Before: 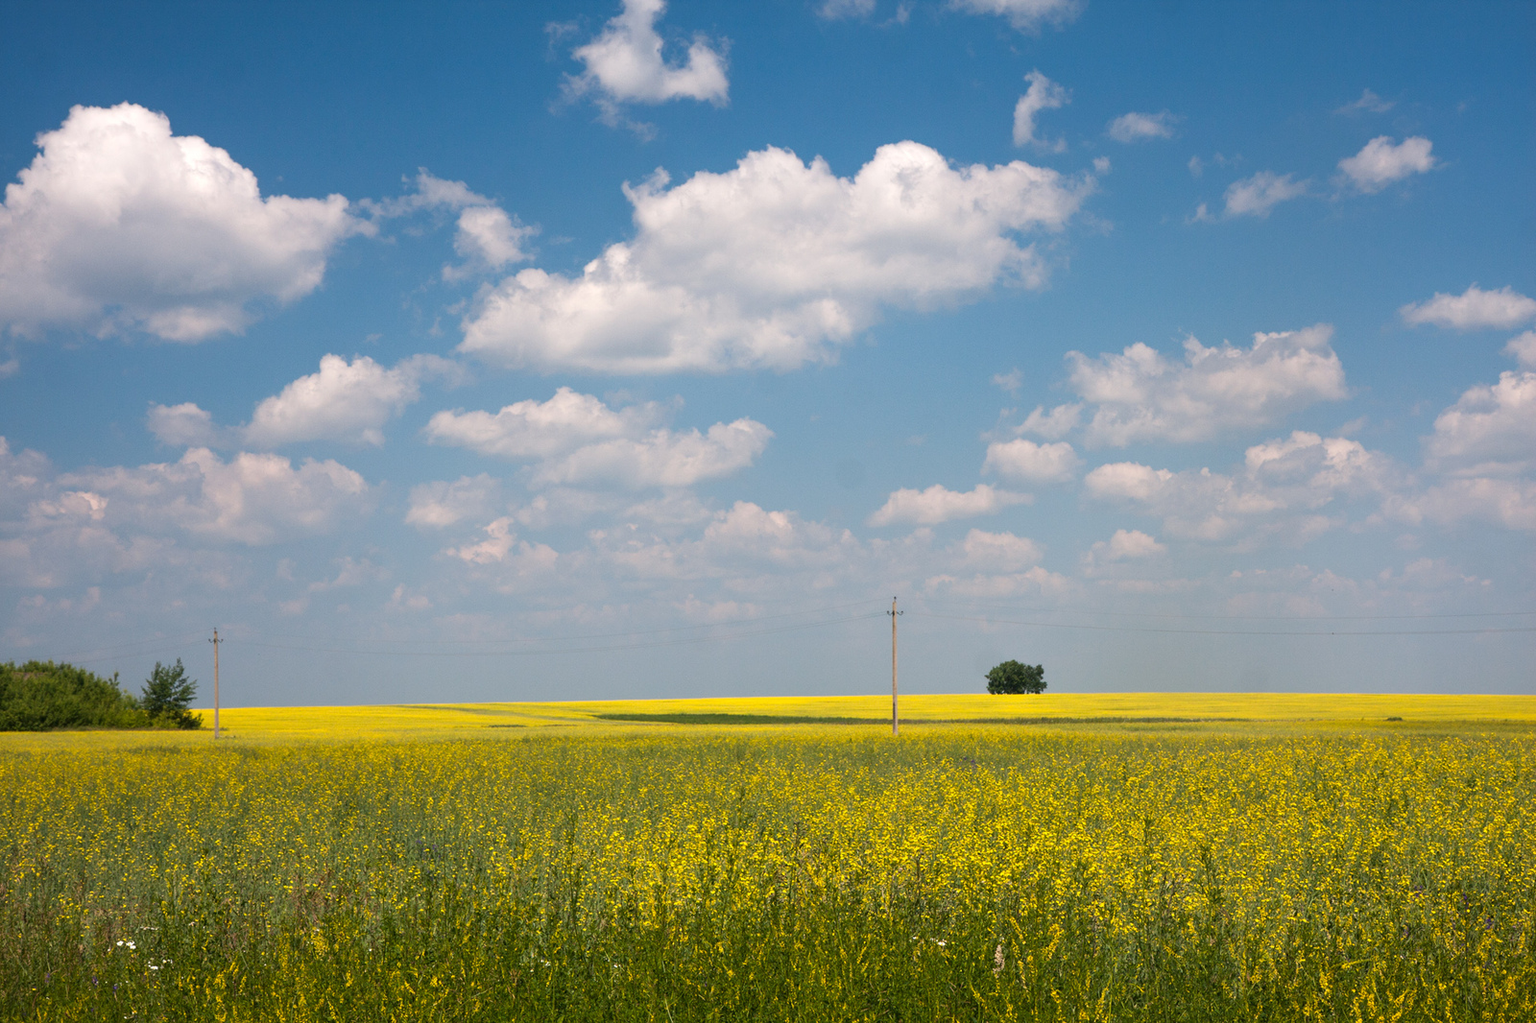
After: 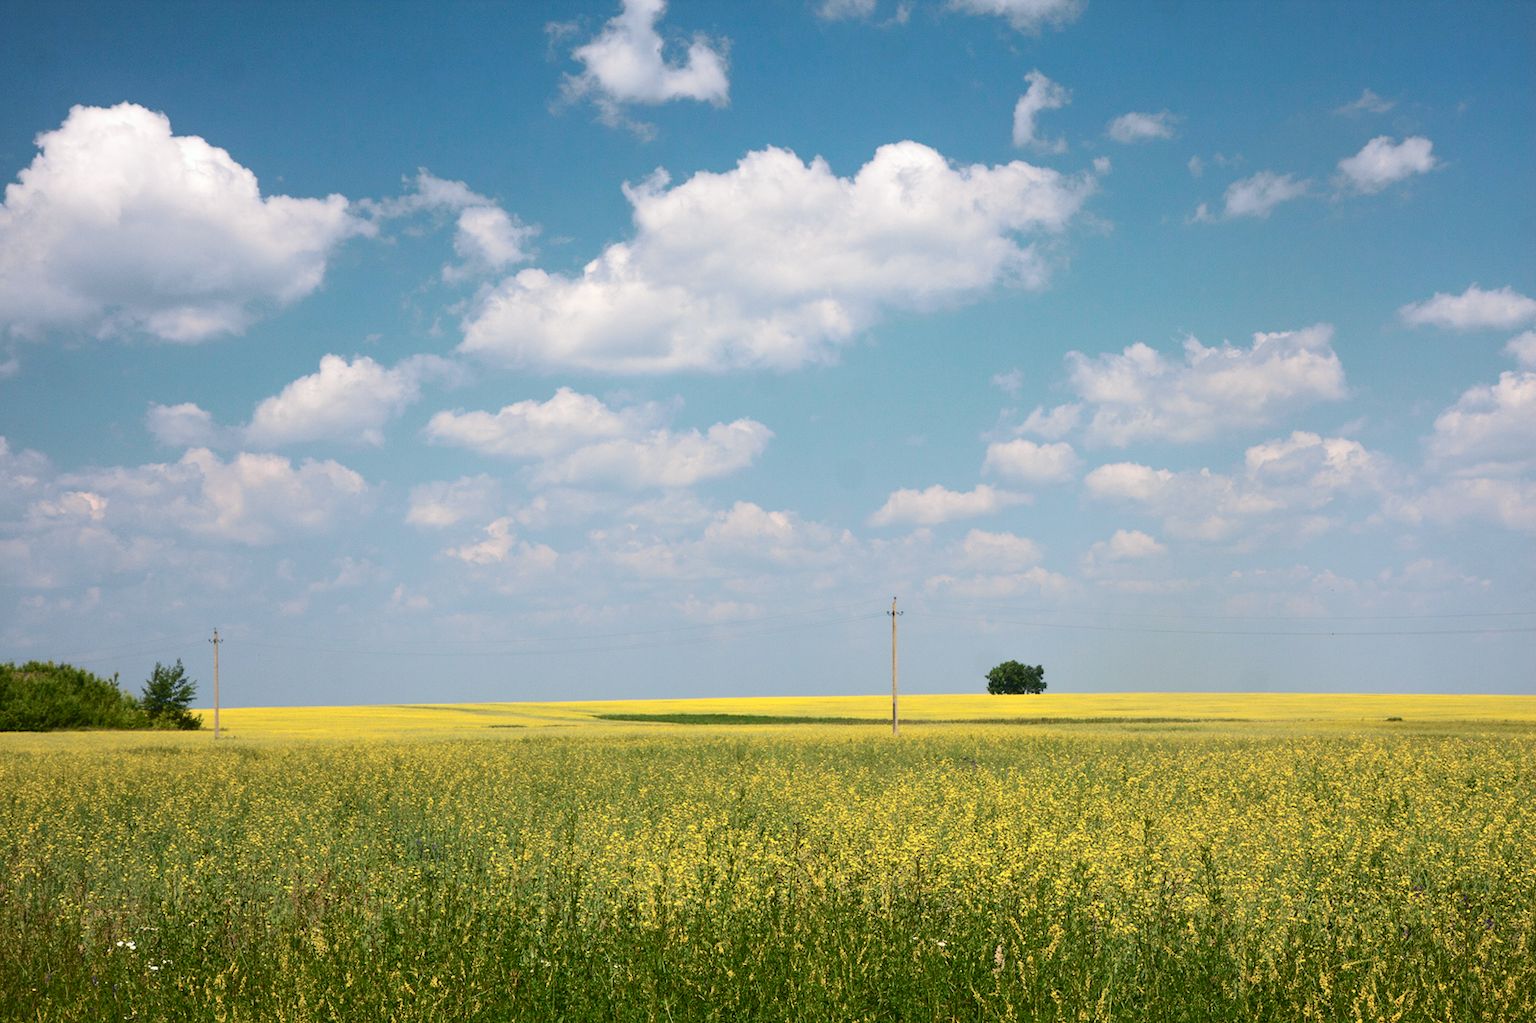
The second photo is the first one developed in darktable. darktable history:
tone curve: curves: ch0 [(0, 0.046) (0.037, 0.056) (0.176, 0.162) (0.33, 0.331) (0.432, 0.475) (0.601, 0.665) (0.843, 0.876) (1, 1)]; ch1 [(0, 0) (0.339, 0.349) (0.445, 0.42) (0.476, 0.47) (0.497, 0.492) (0.523, 0.514) (0.557, 0.558) (0.632, 0.615) (0.728, 0.746) (1, 1)]; ch2 [(0, 0) (0.327, 0.324) (0.417, 0.44) (0.46, 0.453) (0.502, 0.495) (0.526, 0.52) (0.54, 0.55) (0.606, 0.626) (0.745, 0.704) (1, 1)], color space Lab, independent channels, preserve colors none
